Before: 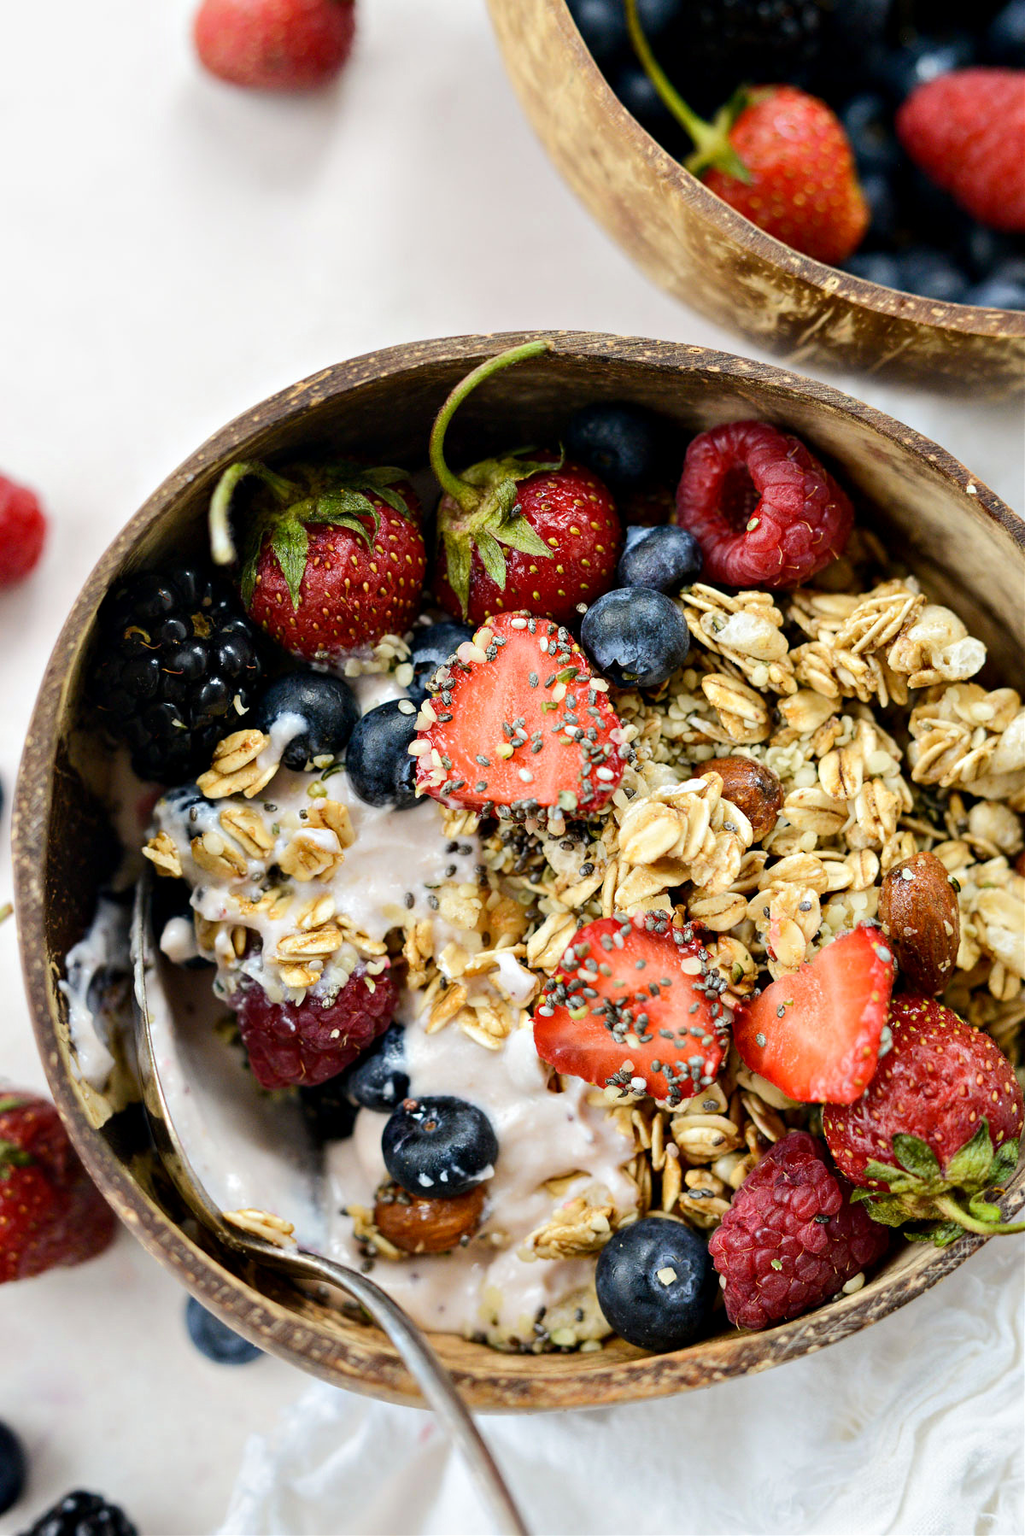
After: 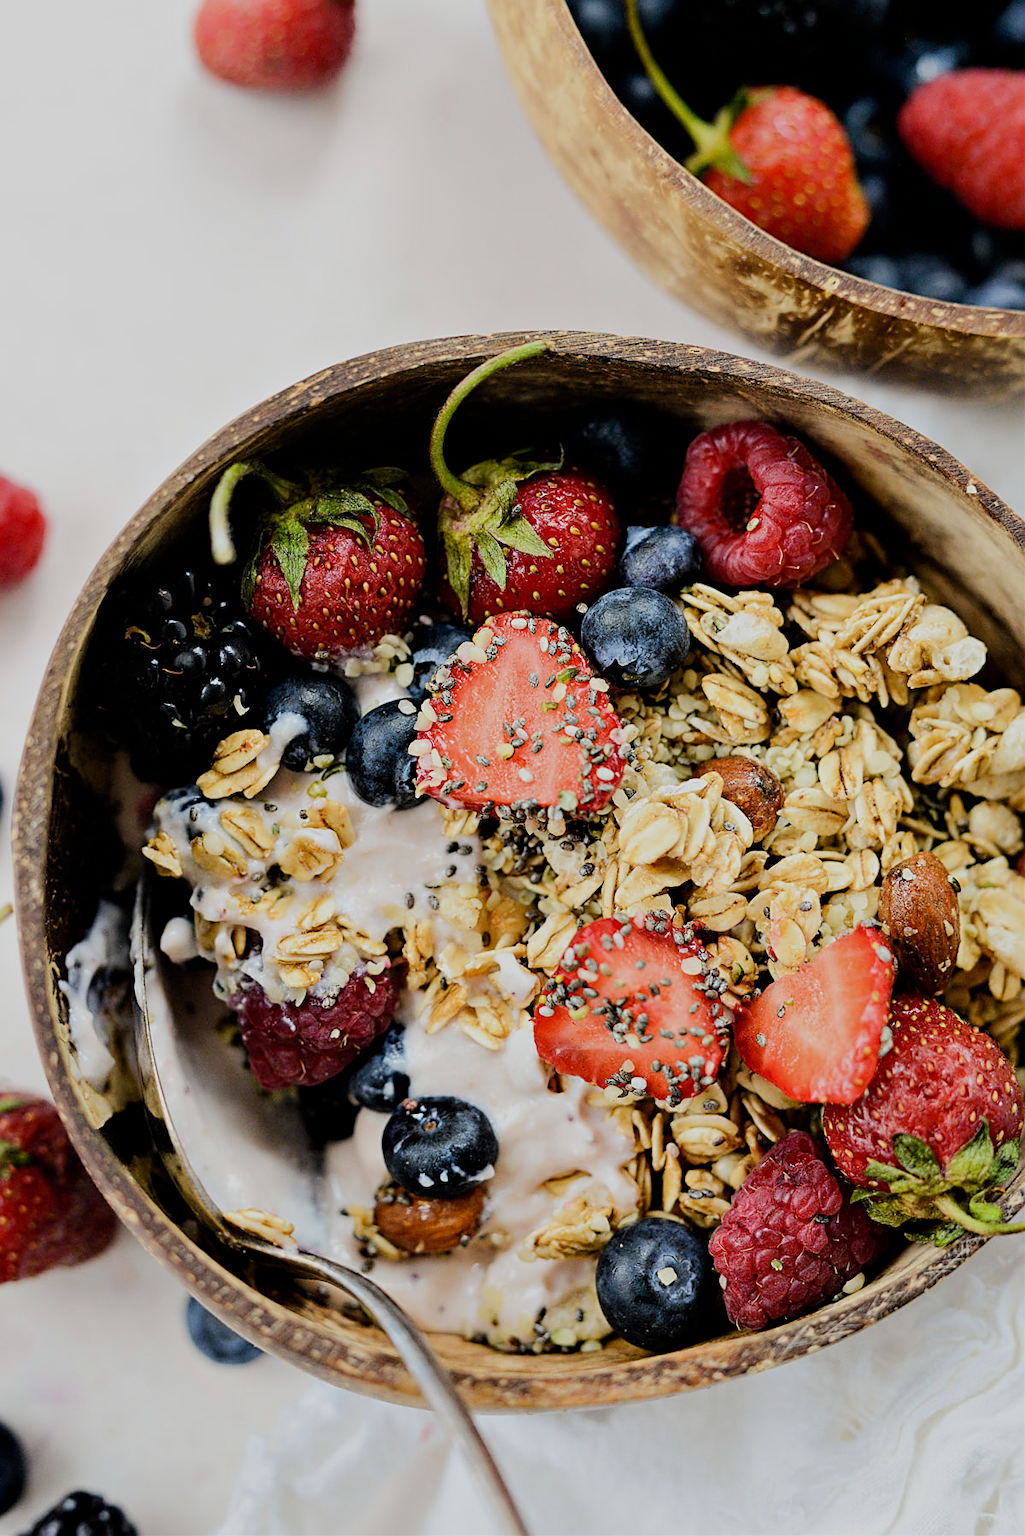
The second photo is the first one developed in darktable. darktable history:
sharpen: on, module defaults
filmic rgb: black relative exposure -7.65 EV, white relative exposure 4.56 EV, hardness 3.61
